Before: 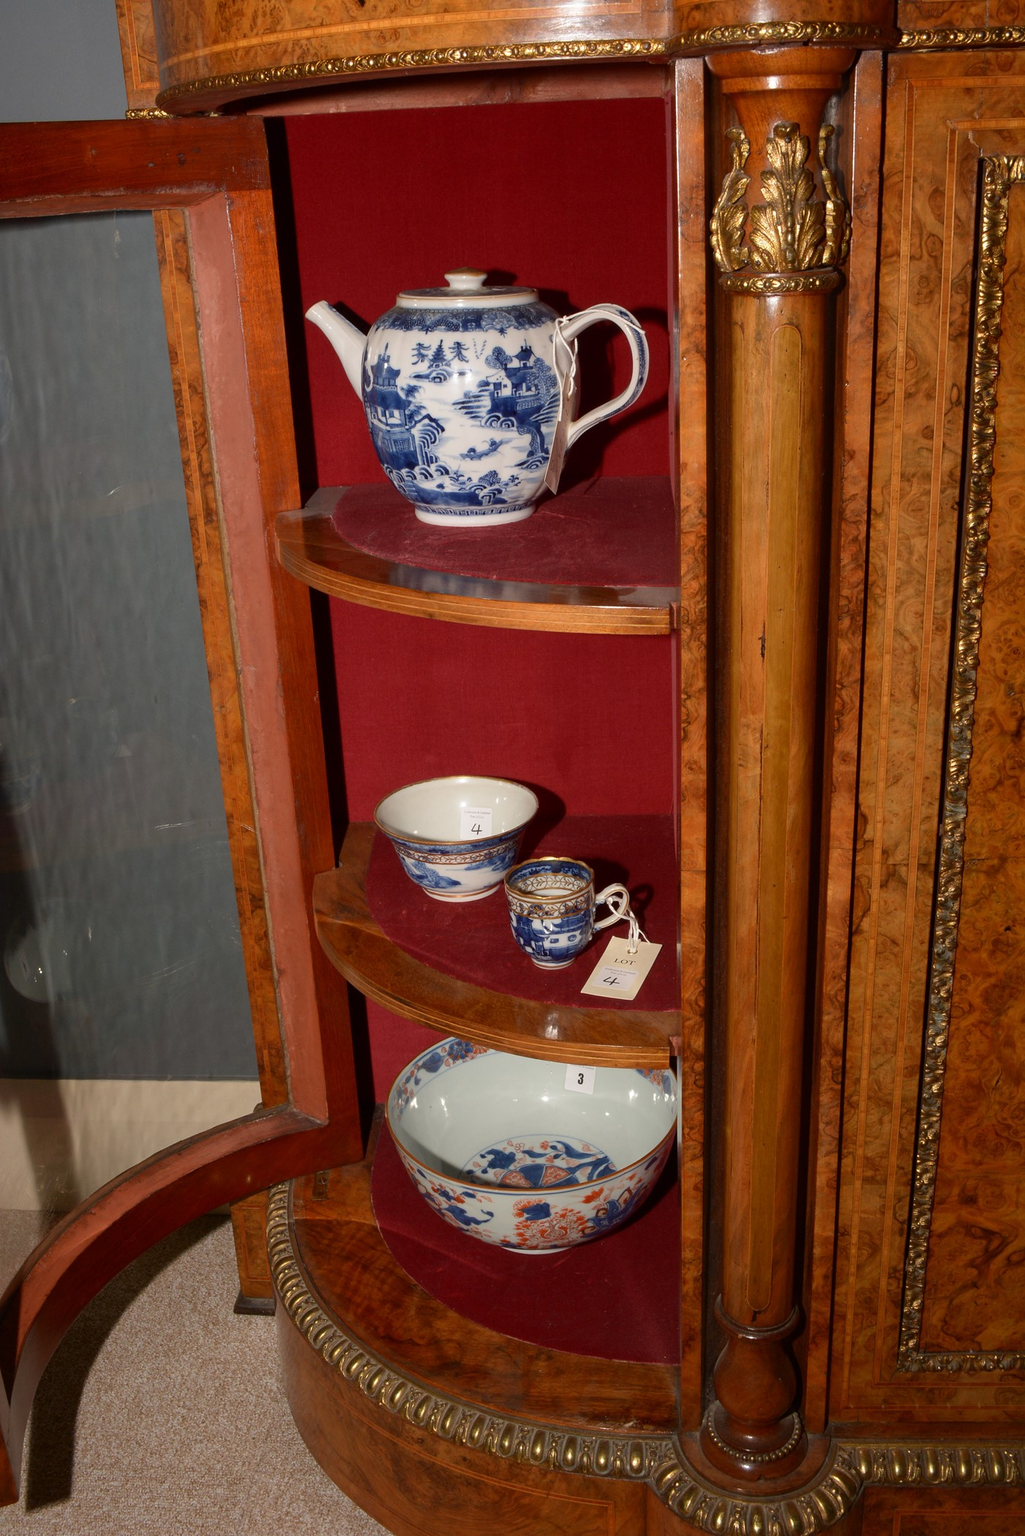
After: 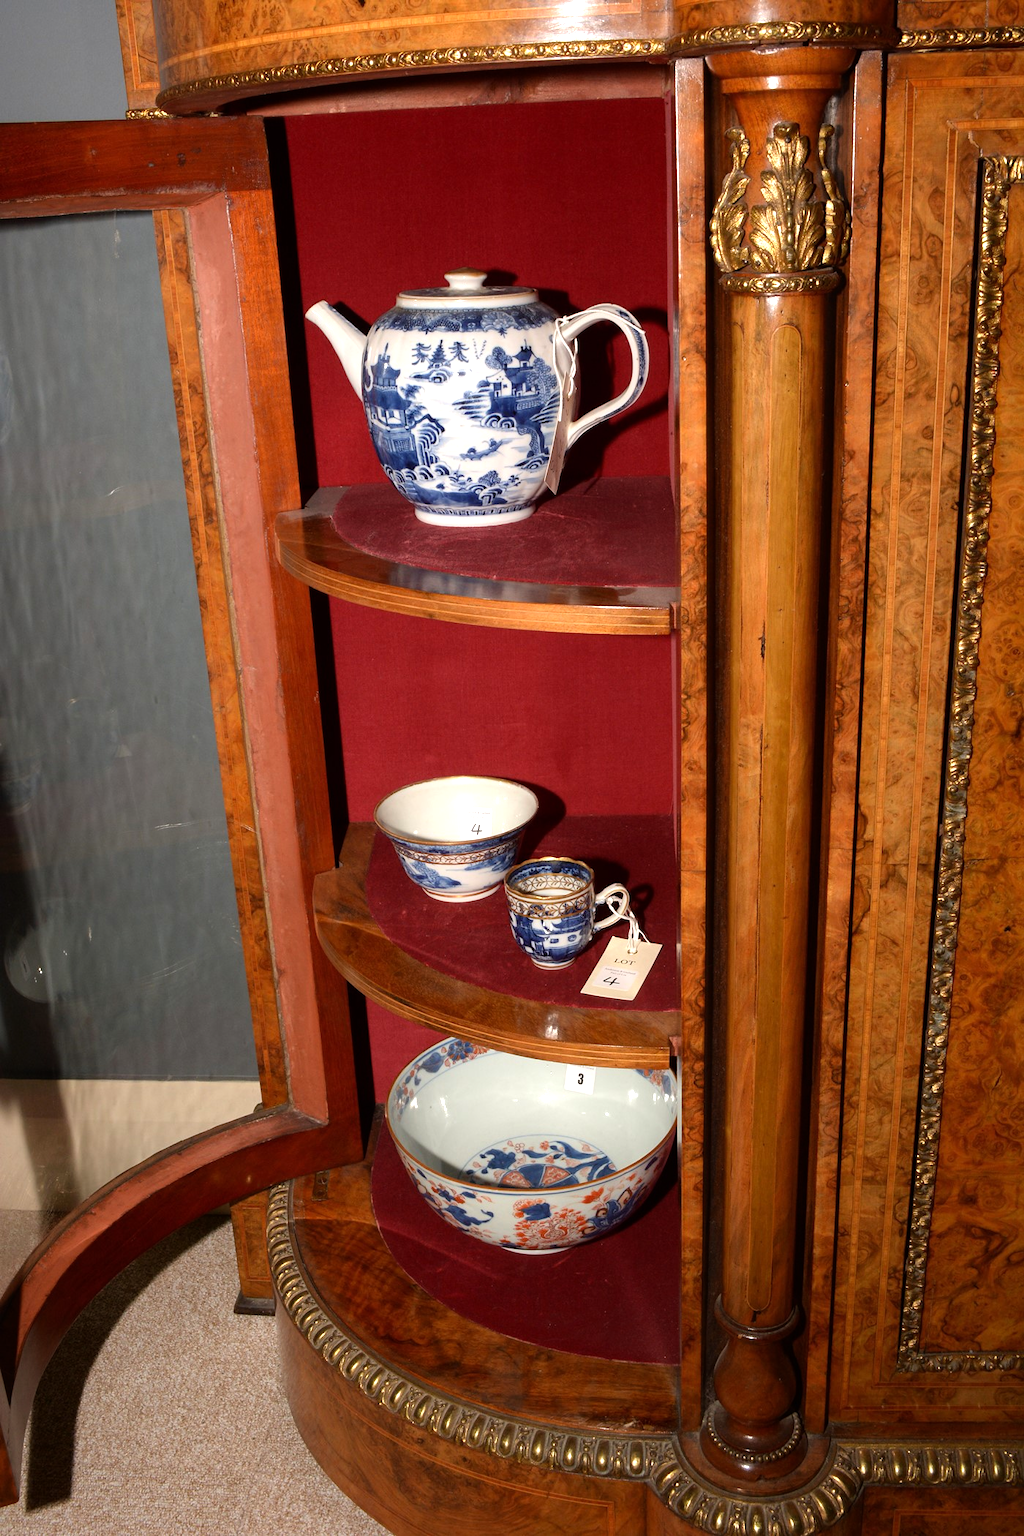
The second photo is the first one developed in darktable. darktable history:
tone equalizer: -8 EV -0.736 EV, -7 EV -0.723 EV, -6 EV -0.632 EV, -5 EV -0.381 EV, -3 EV 0.399 EV, -2 EV 0.6 EV, -1 EV 0.686 EV, +0 EV 0.74 EV
